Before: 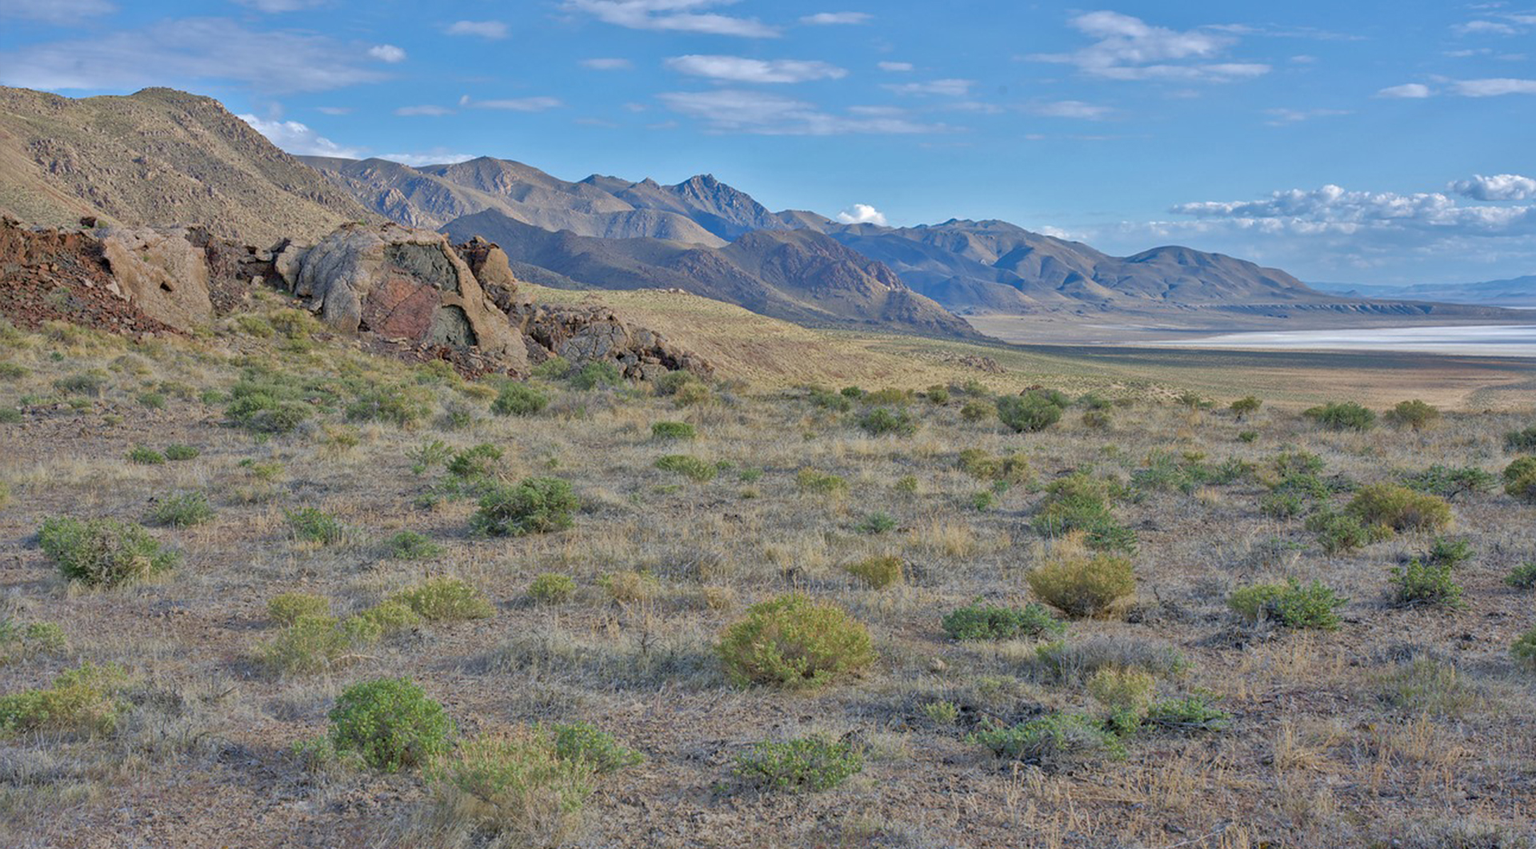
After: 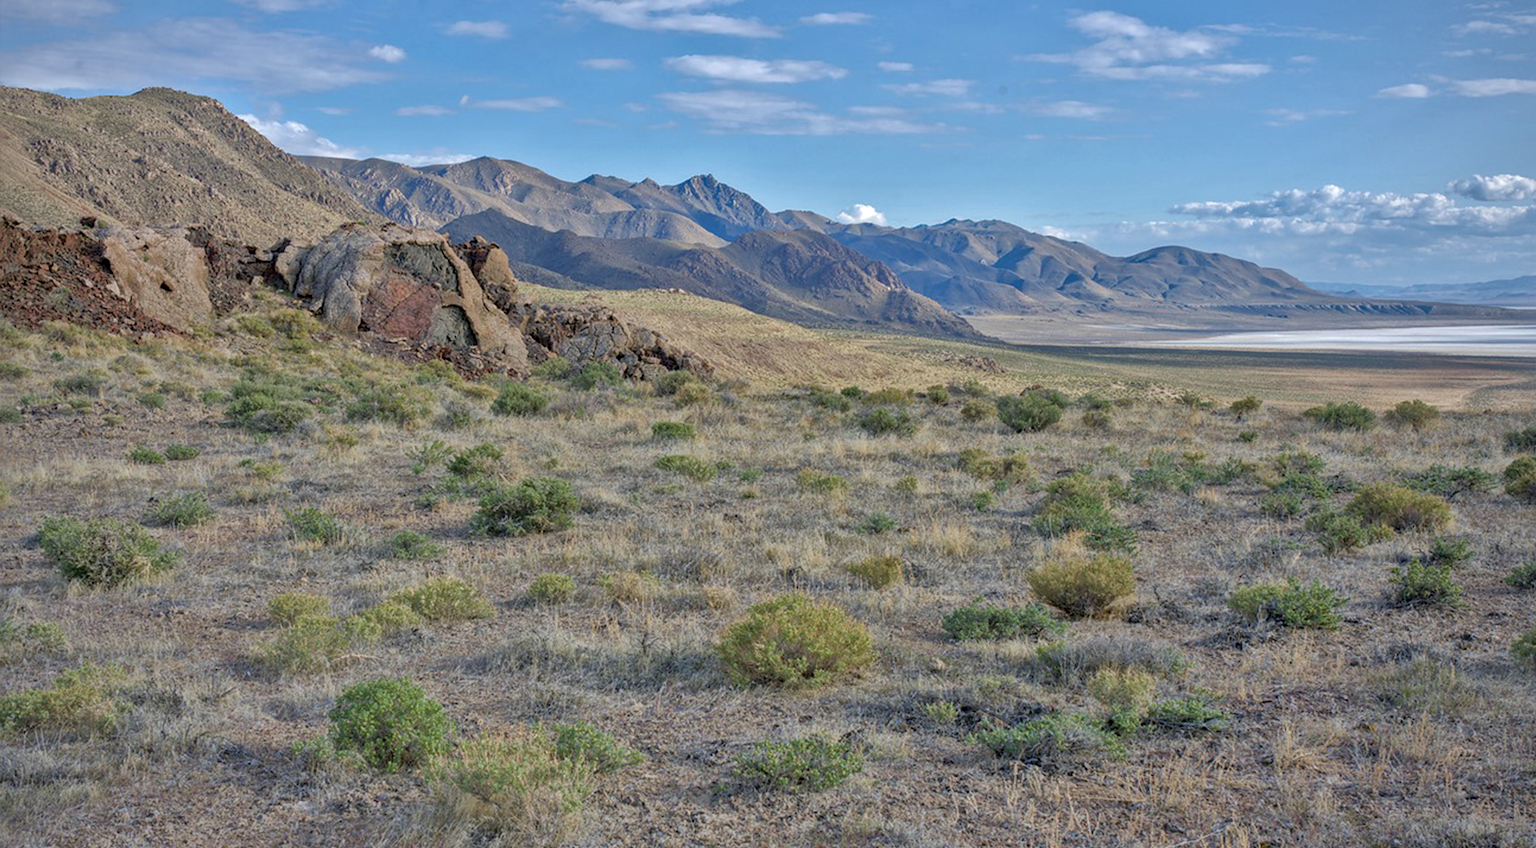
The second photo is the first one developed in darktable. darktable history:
local contrast: on, module defaults
vignetting: fall-off radius 93.87%
contrast brightness saturation: contrast 0.01, saturation -0.05
